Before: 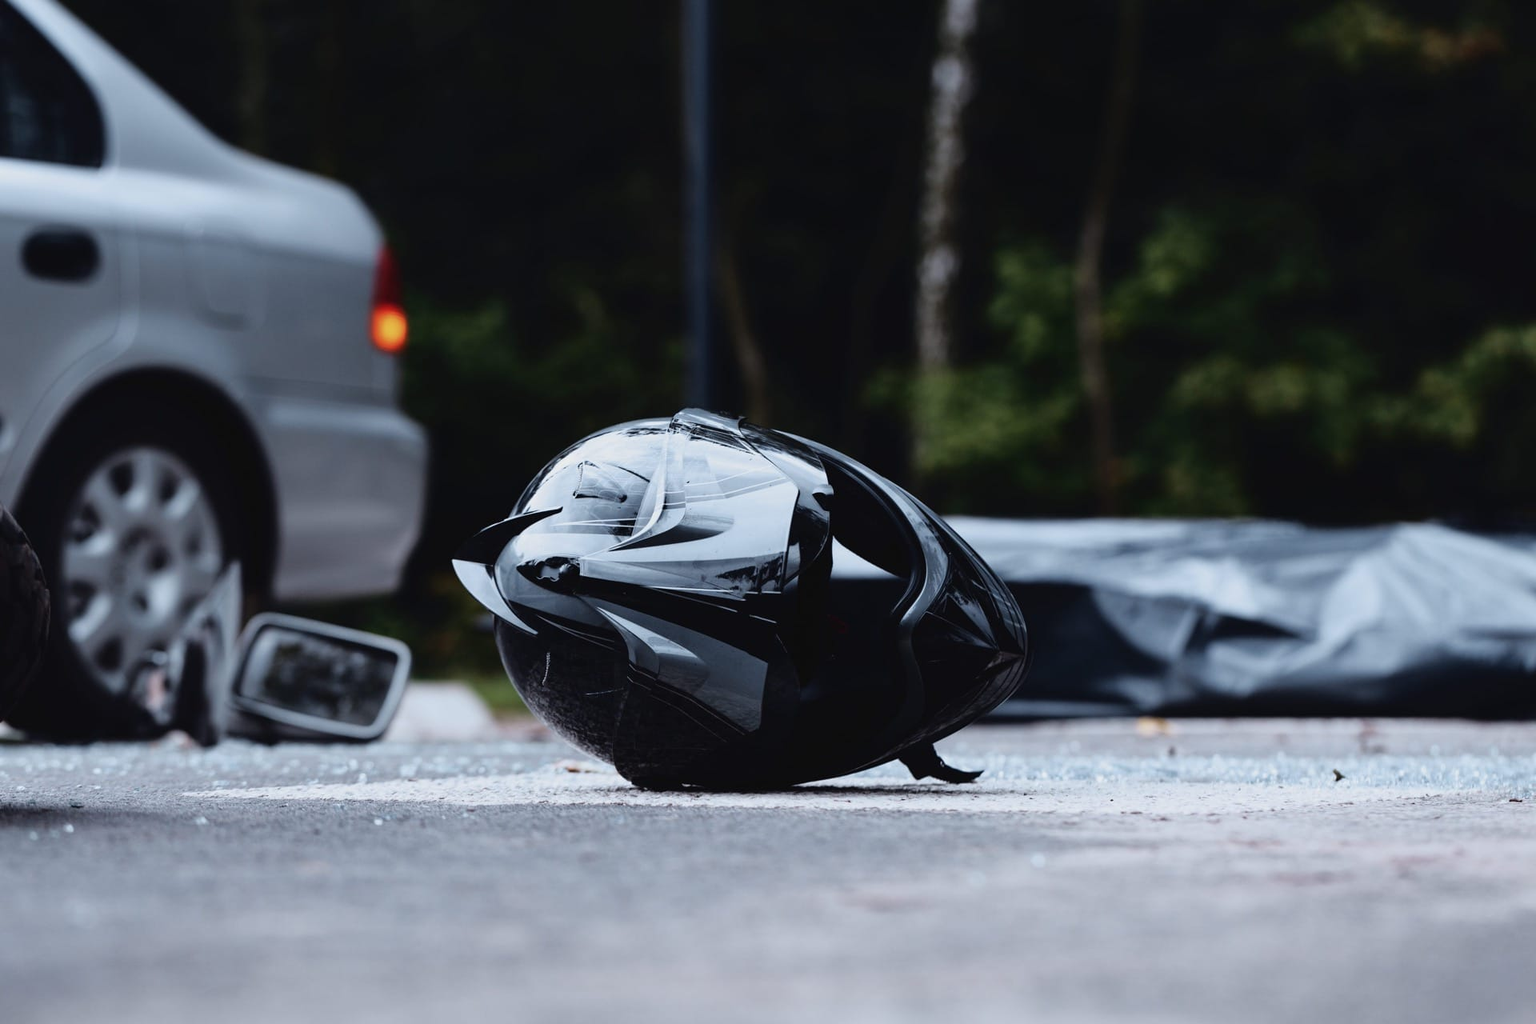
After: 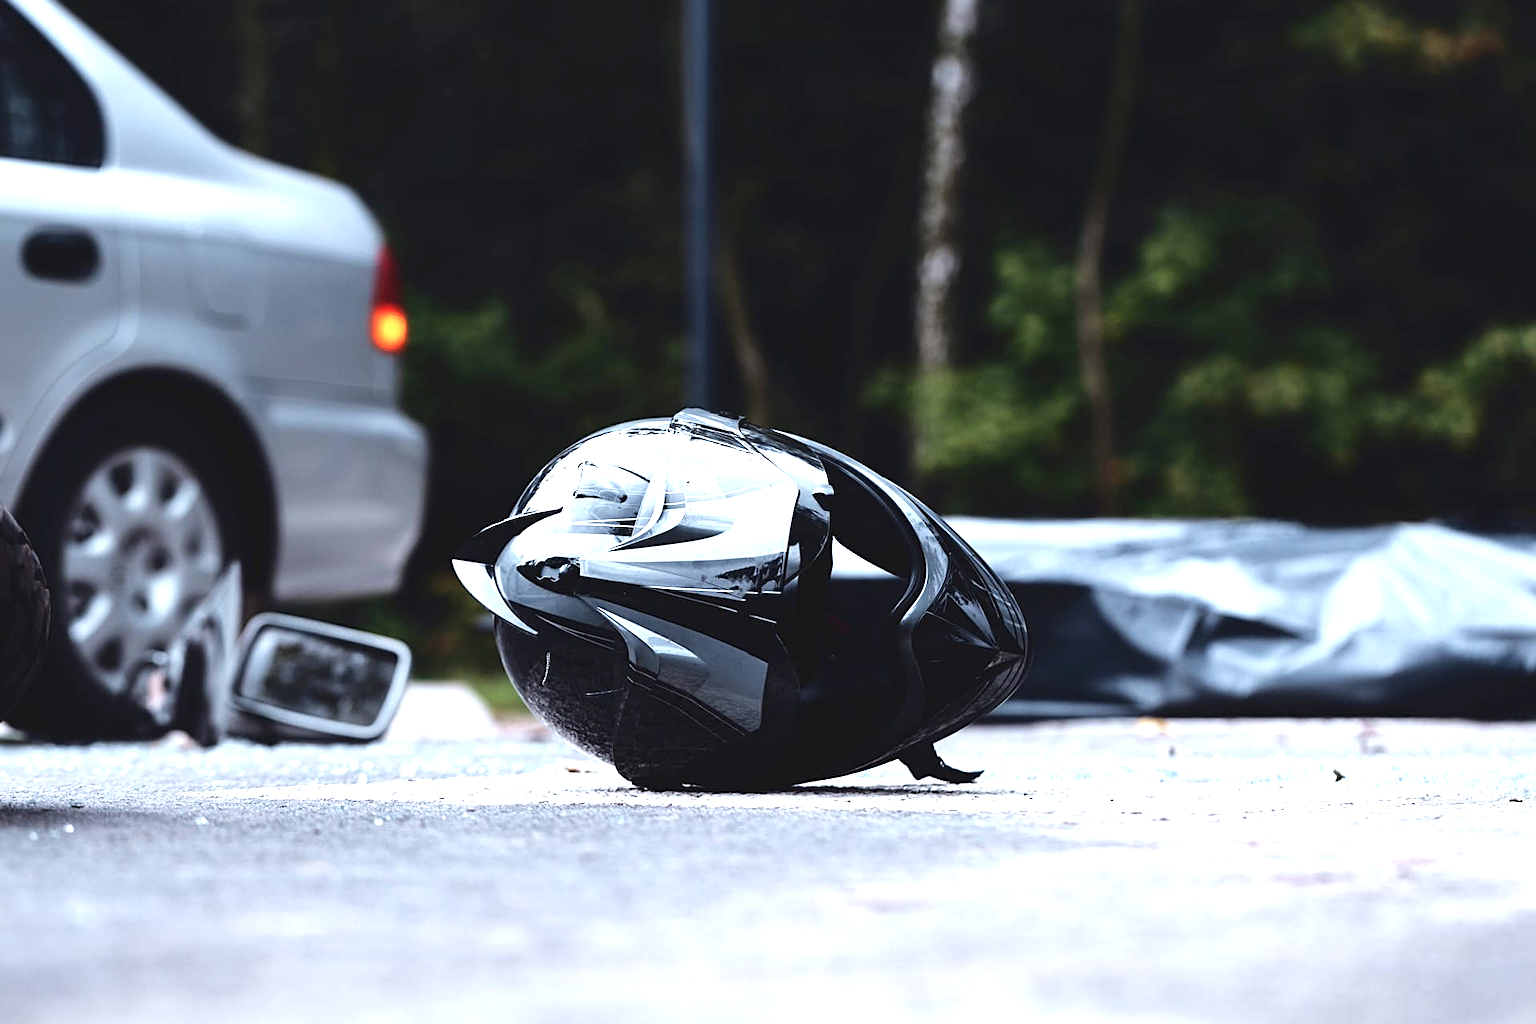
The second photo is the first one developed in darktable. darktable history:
exposure: black level correction 0, exposure 1.1 EV, compensate highlight preservation false
sharpen: on, module defaults
tone equalizer: on, module defaults
